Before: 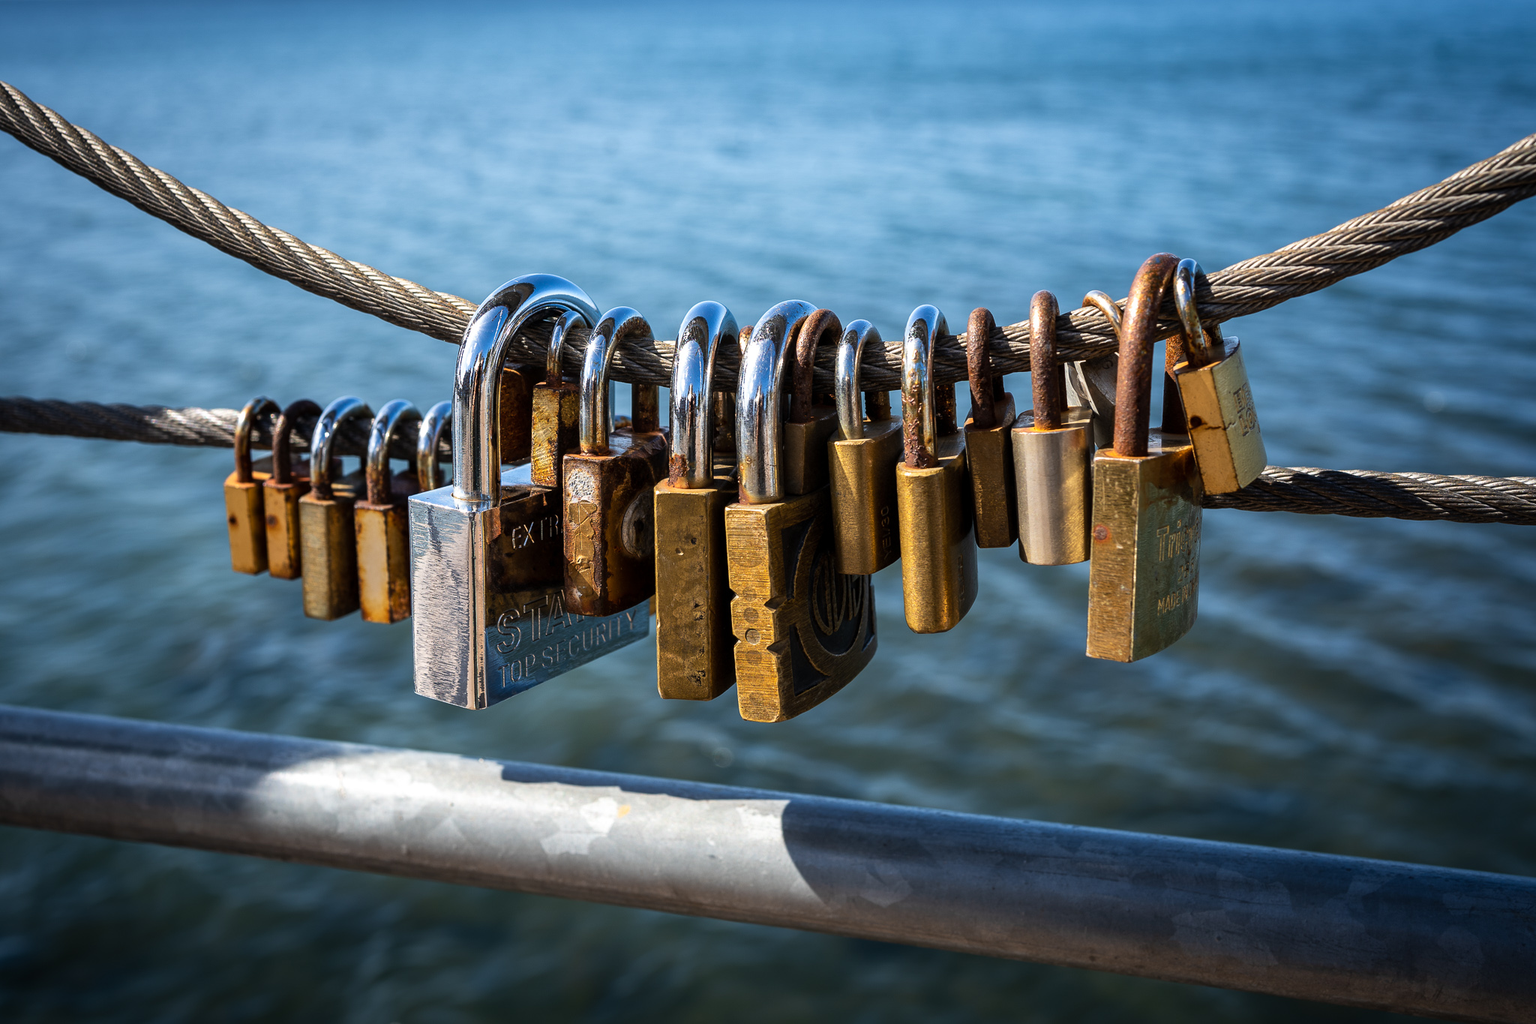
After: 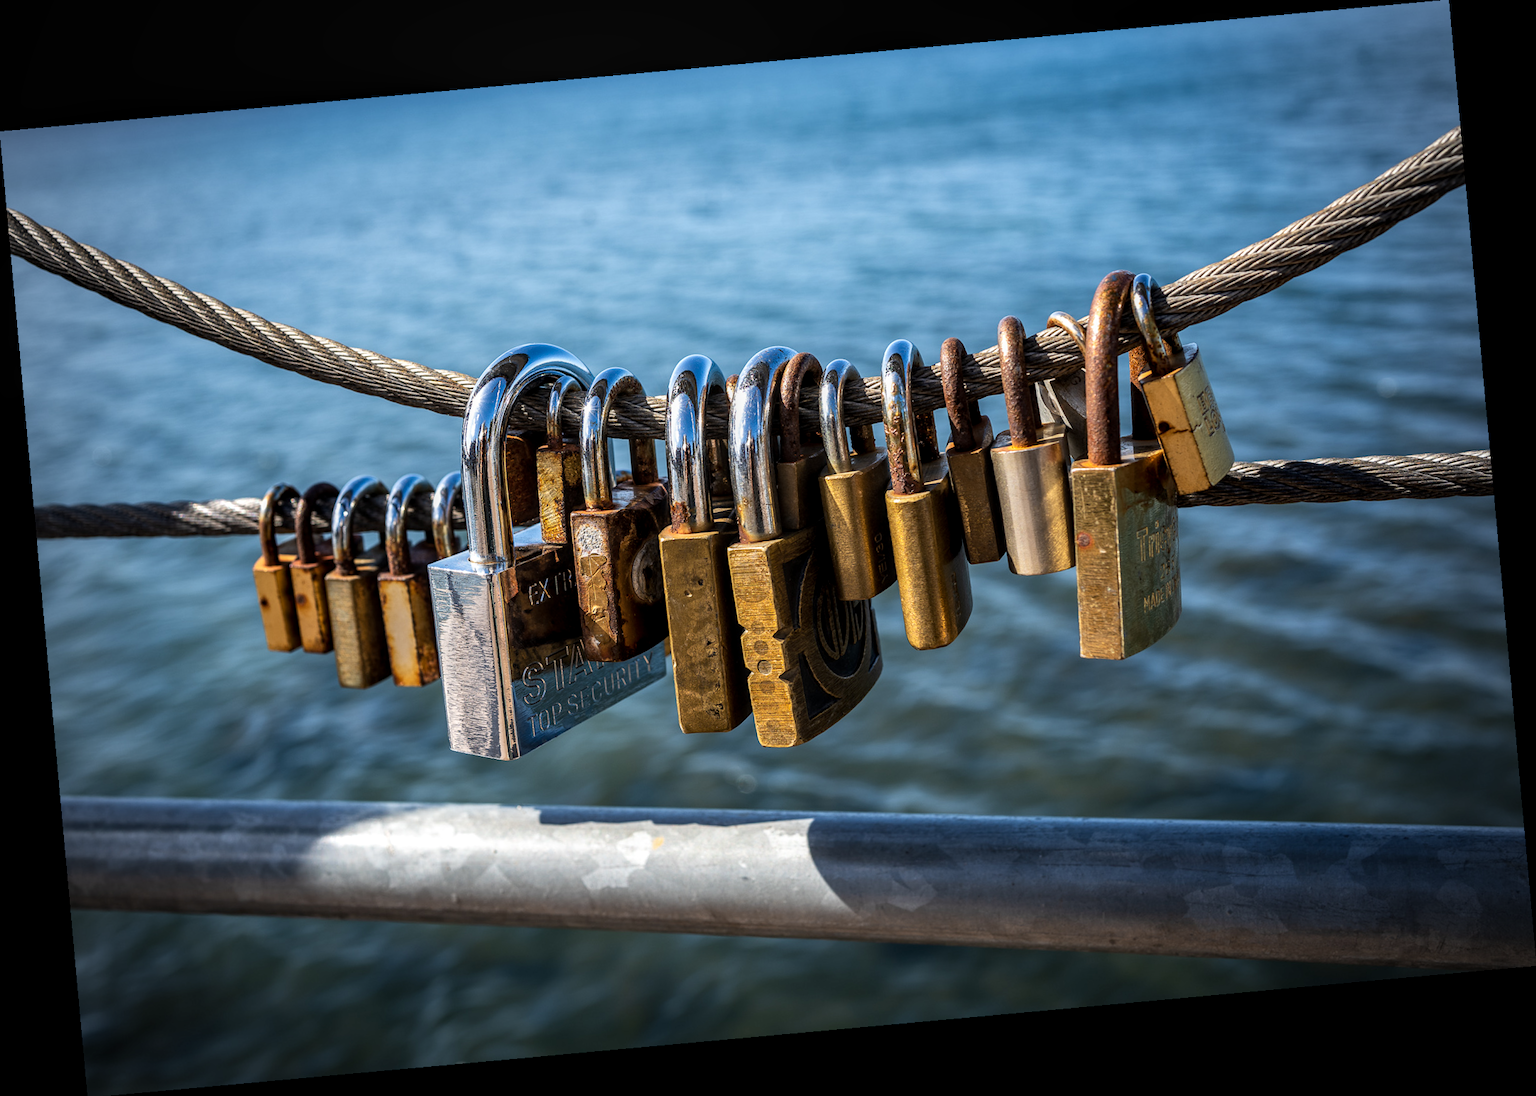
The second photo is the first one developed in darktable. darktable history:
vignetting: brightness -0.167
local contrast: on, module defaults
rotate and perspective: rotation -5.2°, automatic cropping off
